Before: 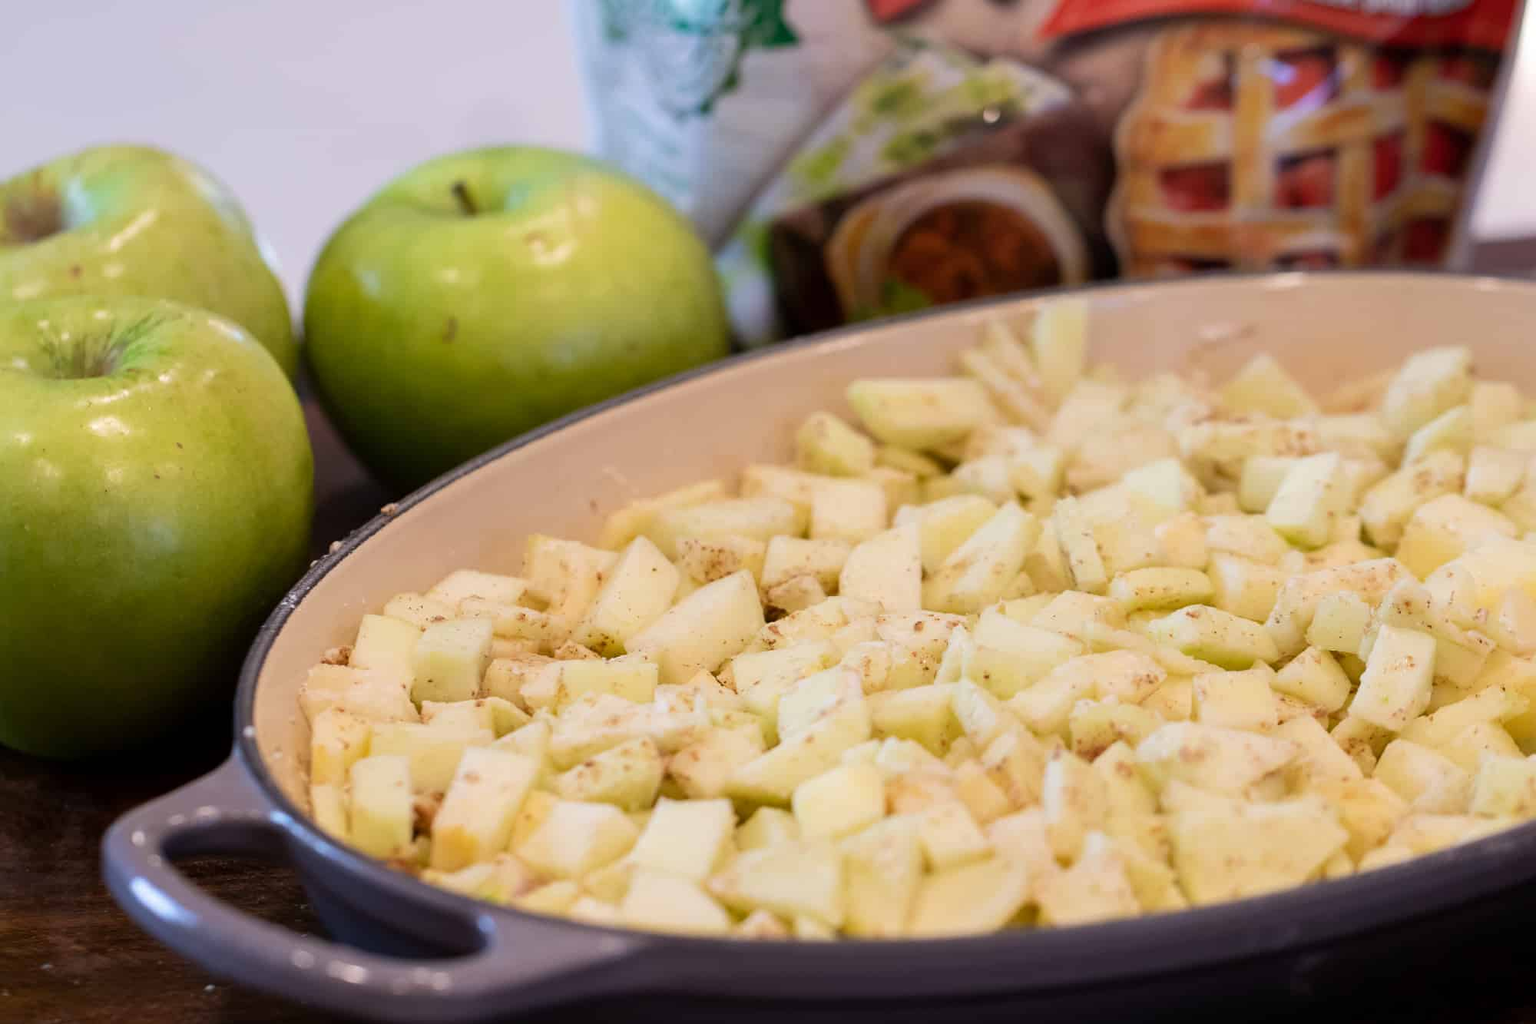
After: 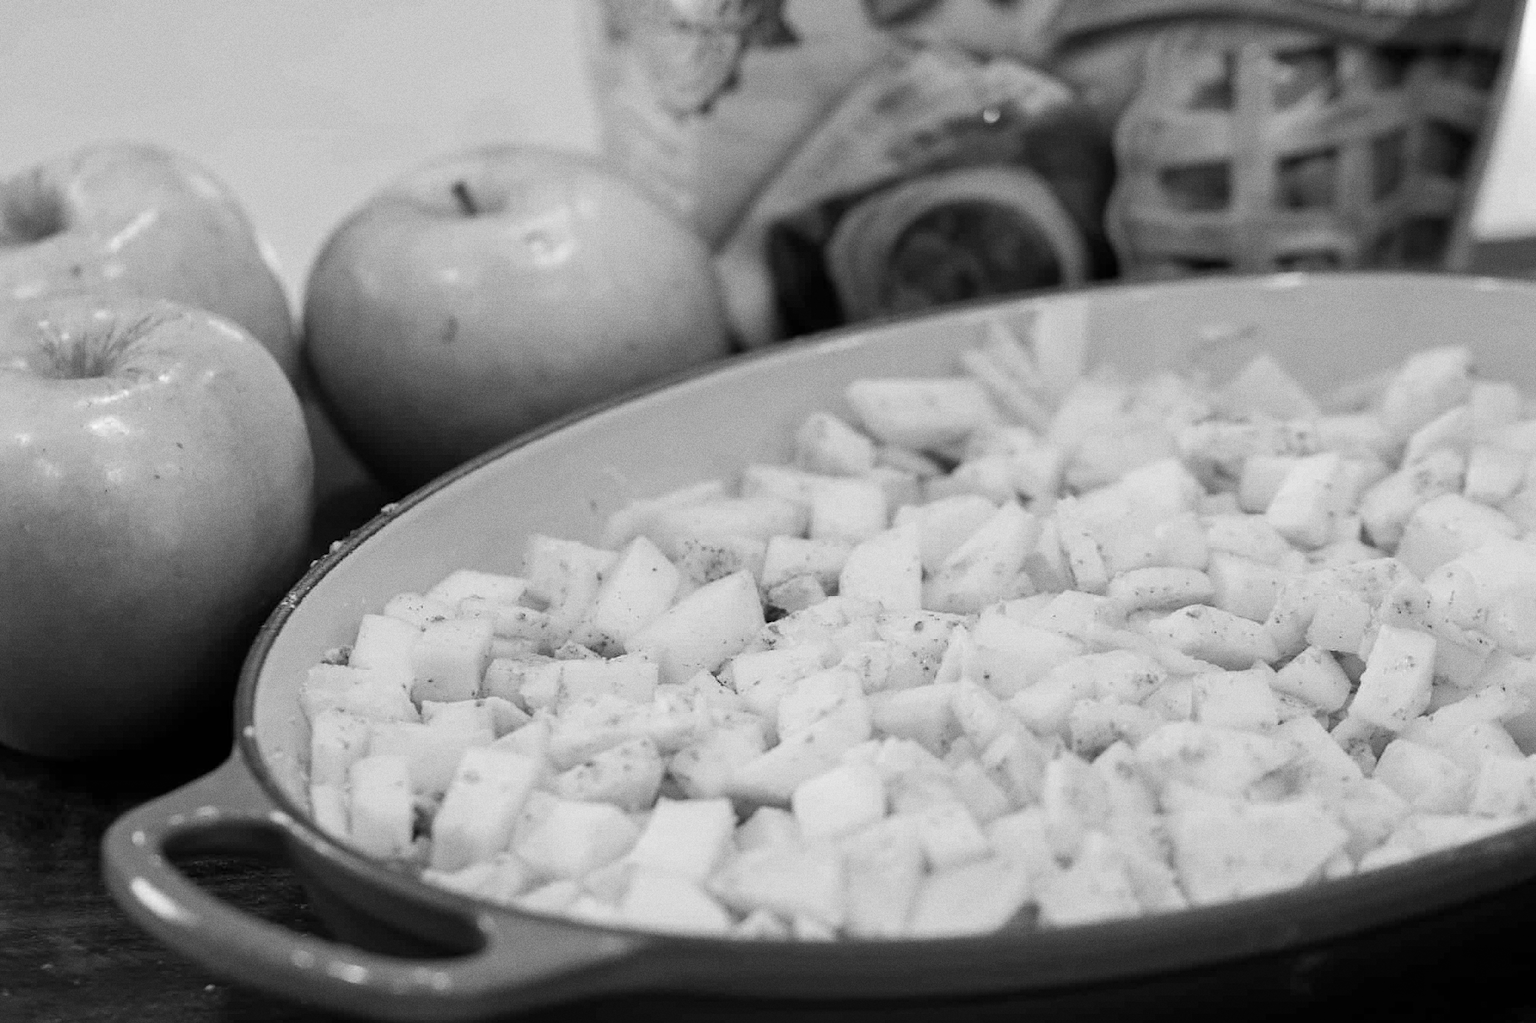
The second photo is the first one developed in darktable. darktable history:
grain: strength 26%
monochrome: a -6.99, b 35.61, size 1.4
